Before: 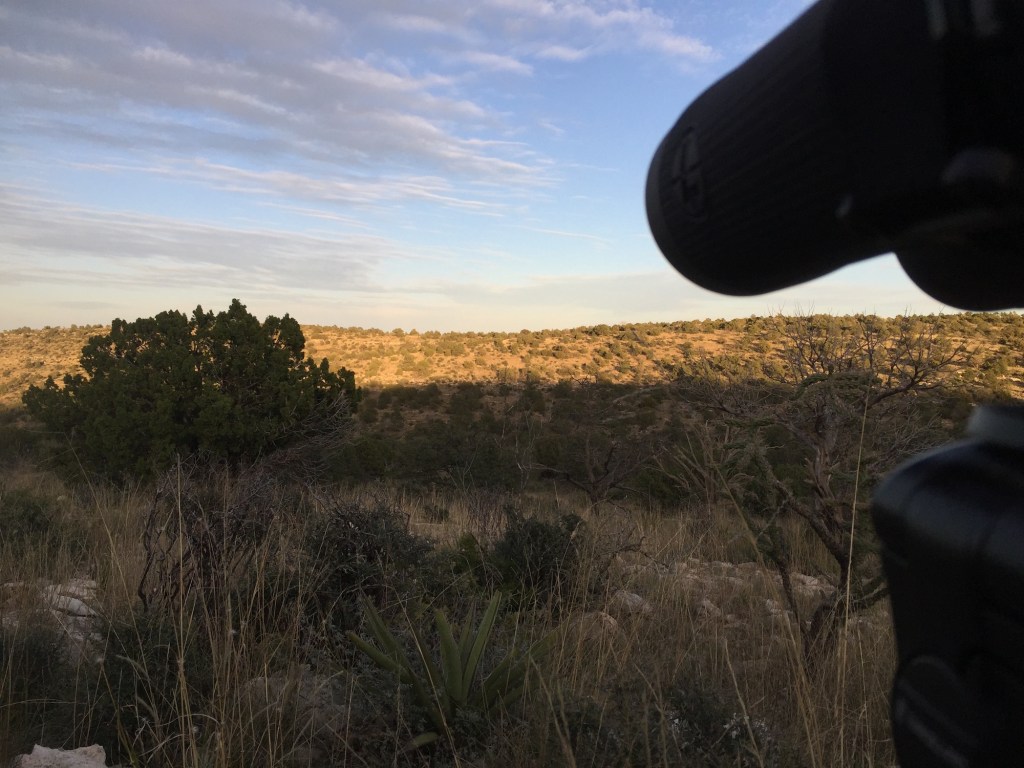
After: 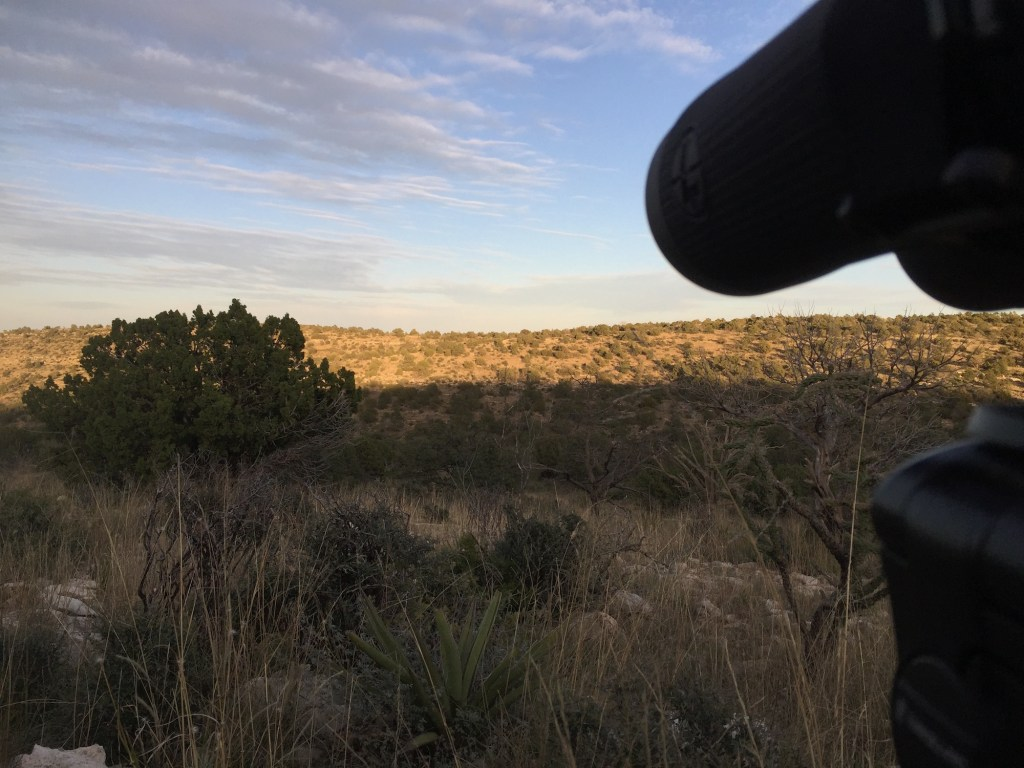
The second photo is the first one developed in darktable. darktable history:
tone equalizer: -7 EV 0.186 EV, -6 EV 0.147 EV, -5 EV 0.084 EV, -4 EV 0.06 EV, -2 EV -0.031 EV, -1 EV -0.037 EV, +0 EV -0.077 EV, edges refinement/feathering 500, mask exposure compensation -1.57 EV, preserve details no
contrast brightness saturation: saturation -0.046
